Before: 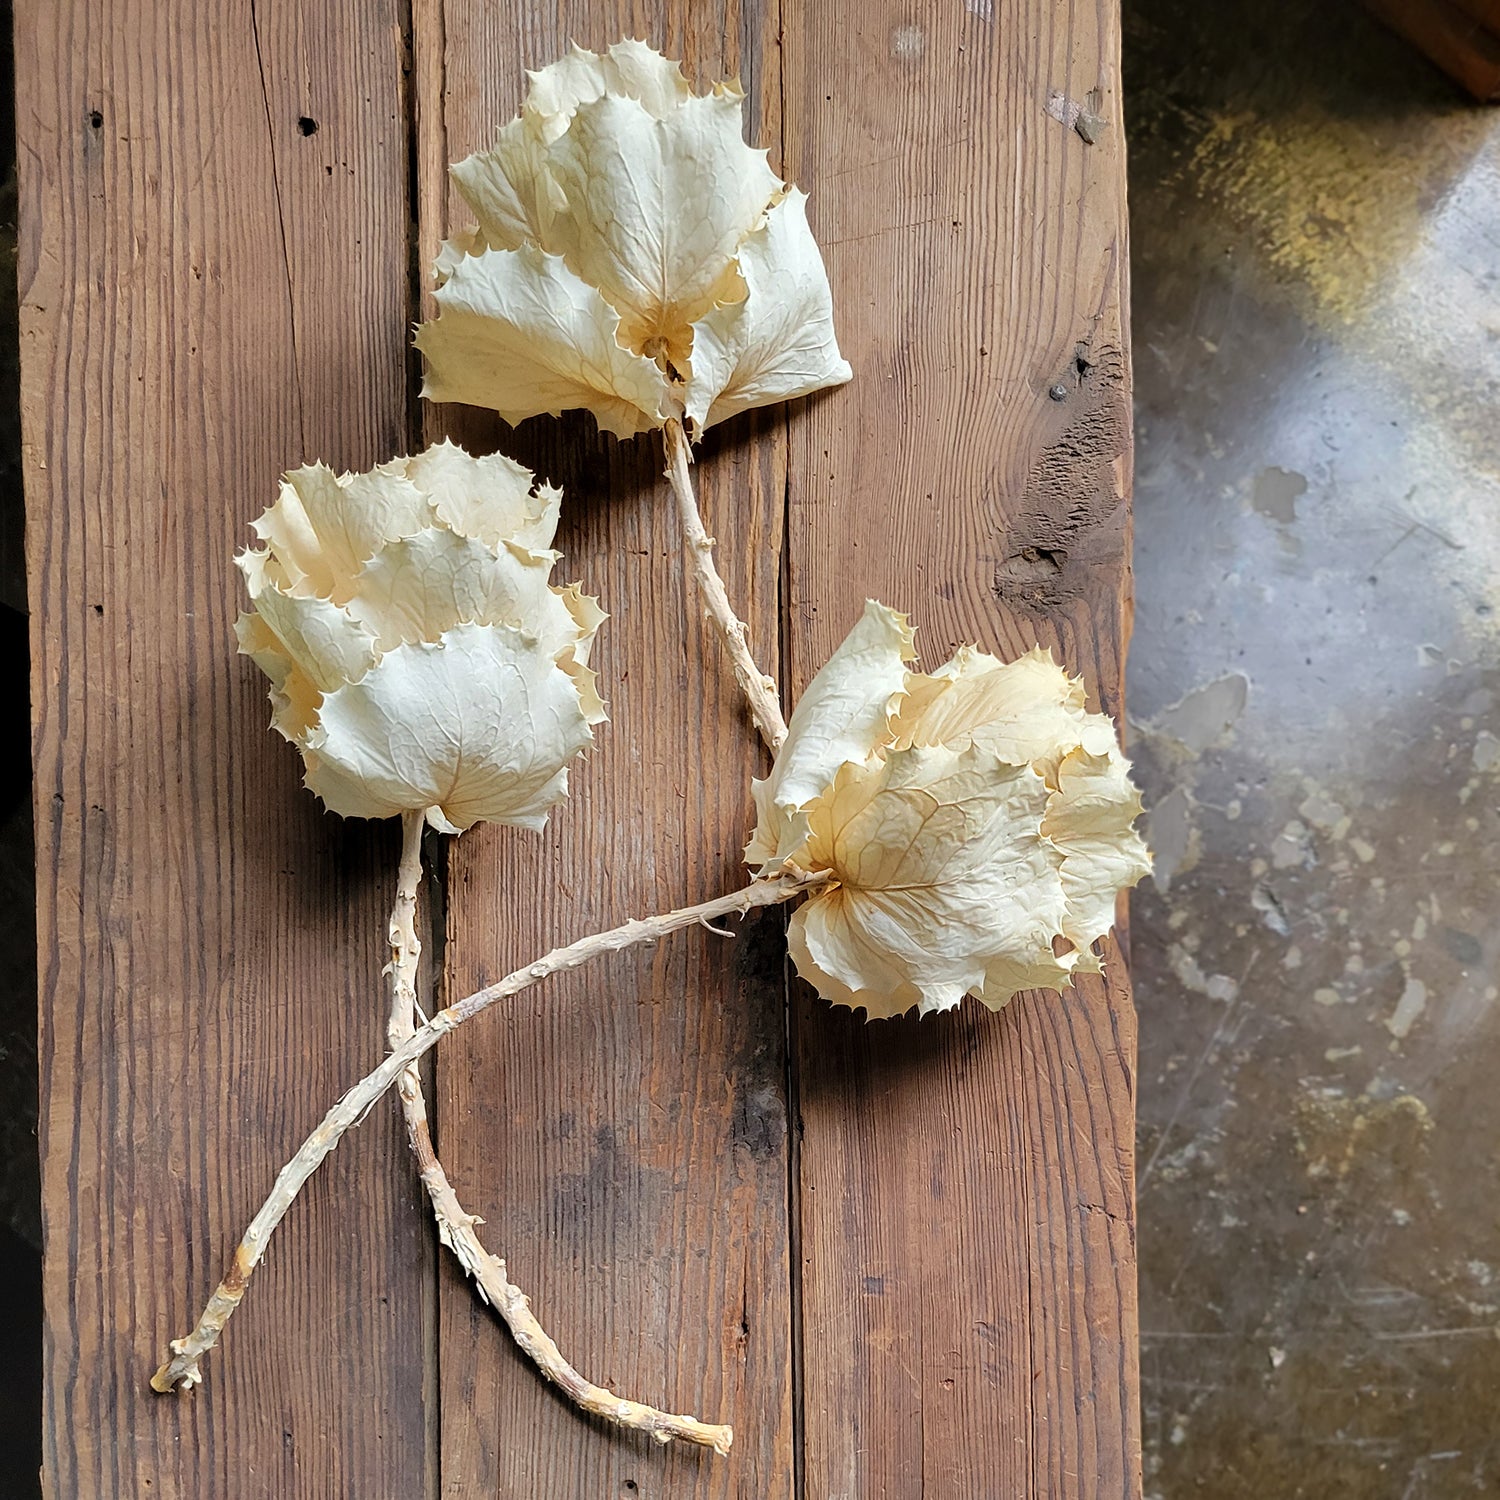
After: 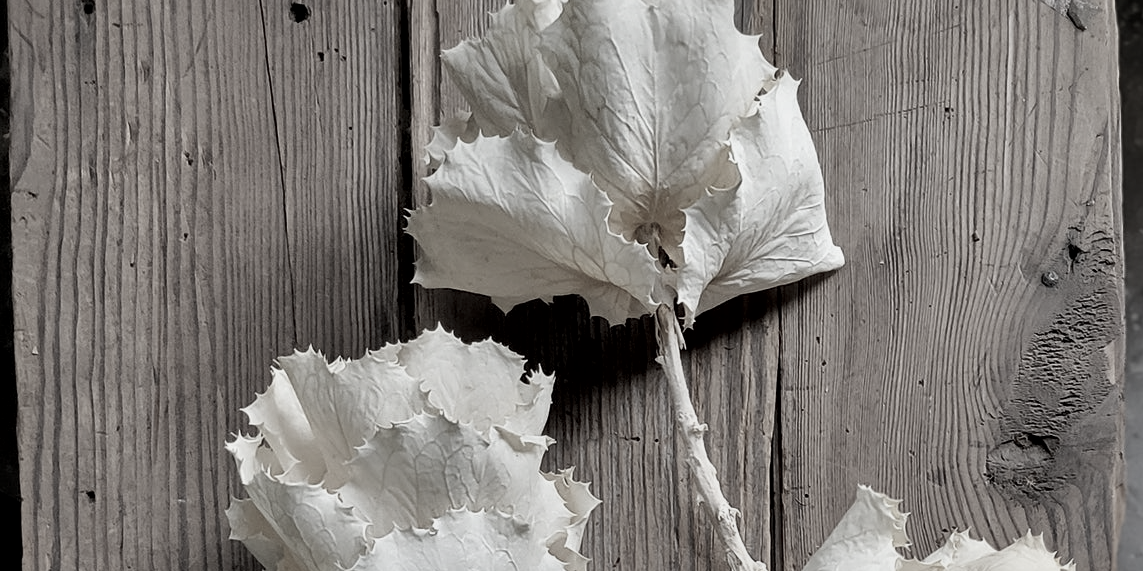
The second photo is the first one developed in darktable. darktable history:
local contrast: mode bilateral grid, contrast 25, coarseness 60, detail 151%, midtone range 0.2
tone equalizer: on, module defaults
color correction: saturation 0.2
exposure: exposure -0.462 EV, compensate highlight preservation false
crop: left 0.579%, top 7.627%, right 23.167%, bottom 54.275%
